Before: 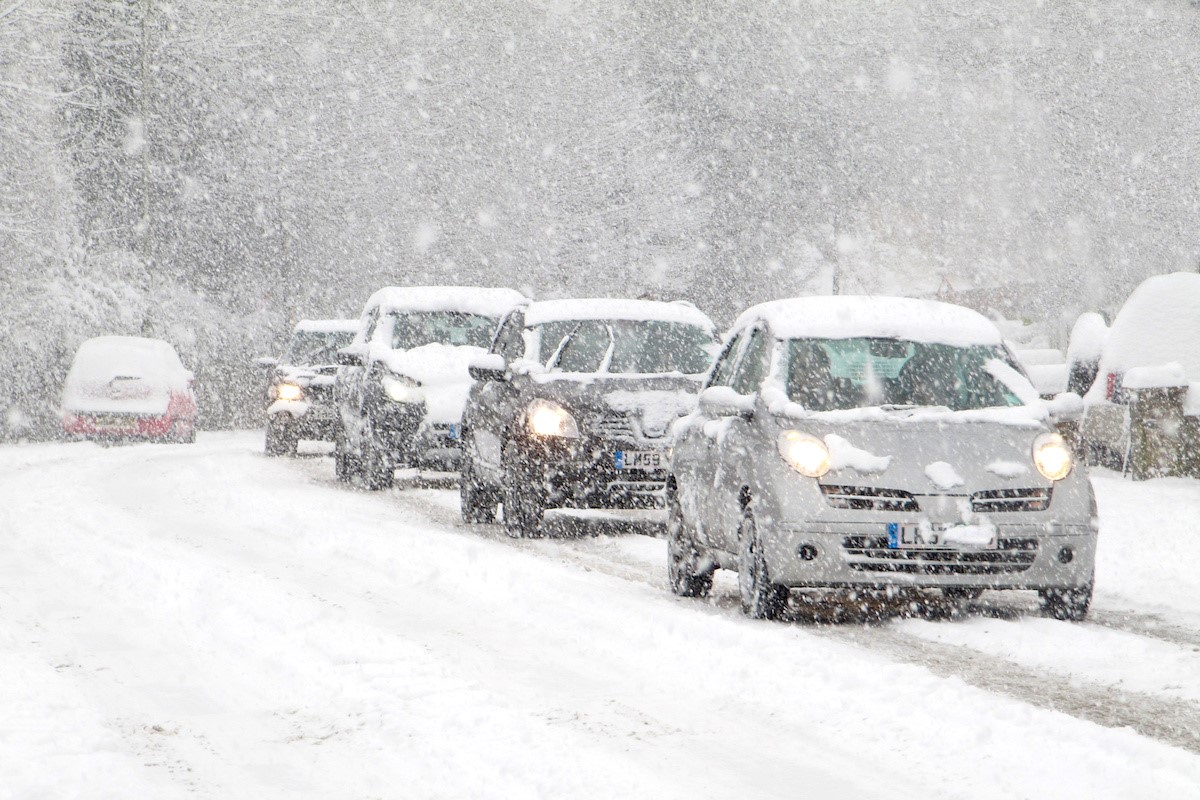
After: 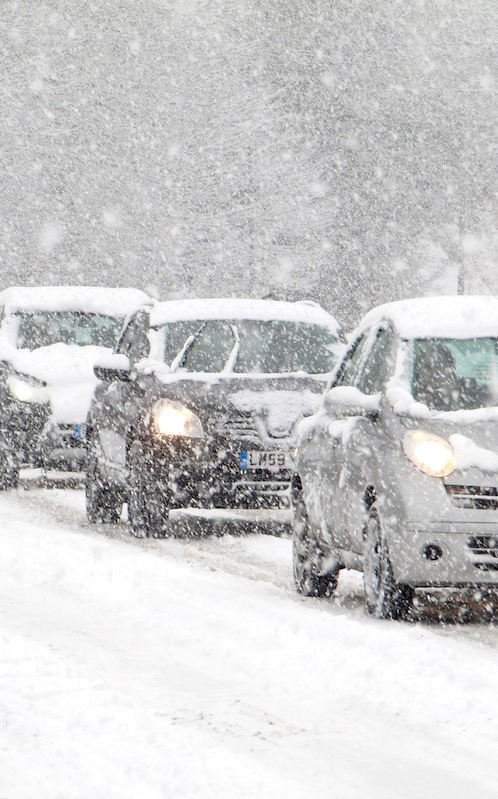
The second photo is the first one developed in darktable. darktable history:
crop: left 31.276%, right 27.154%
